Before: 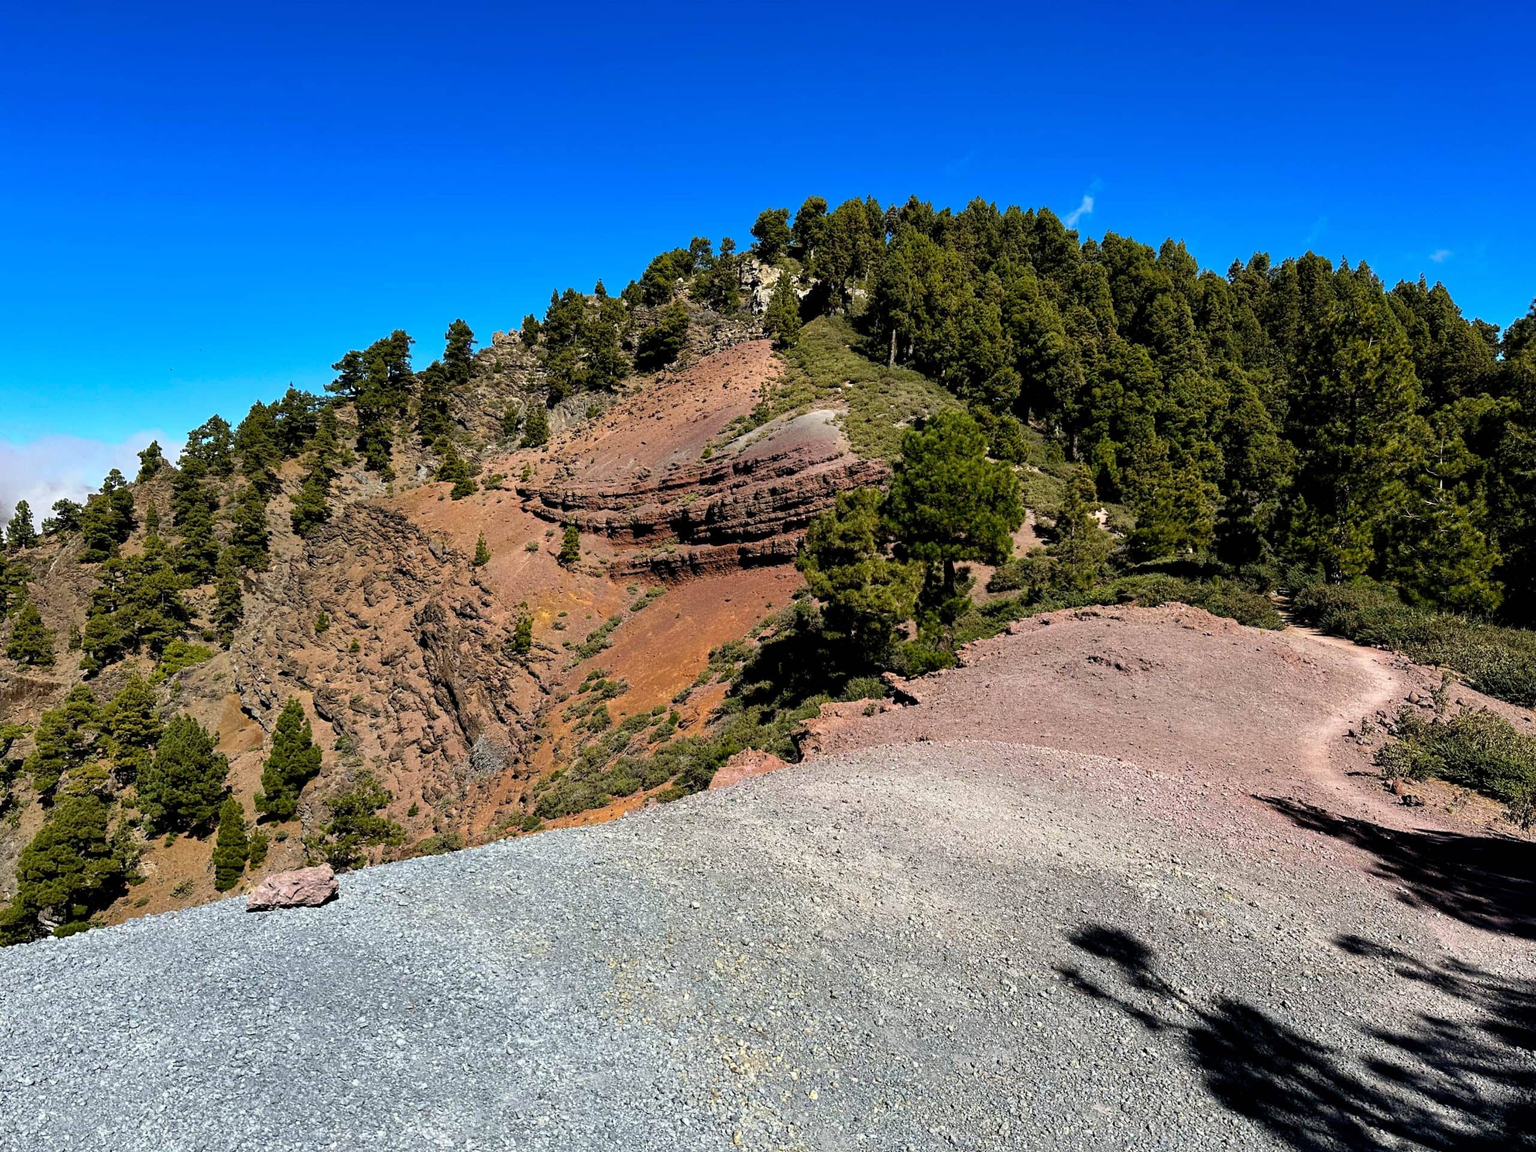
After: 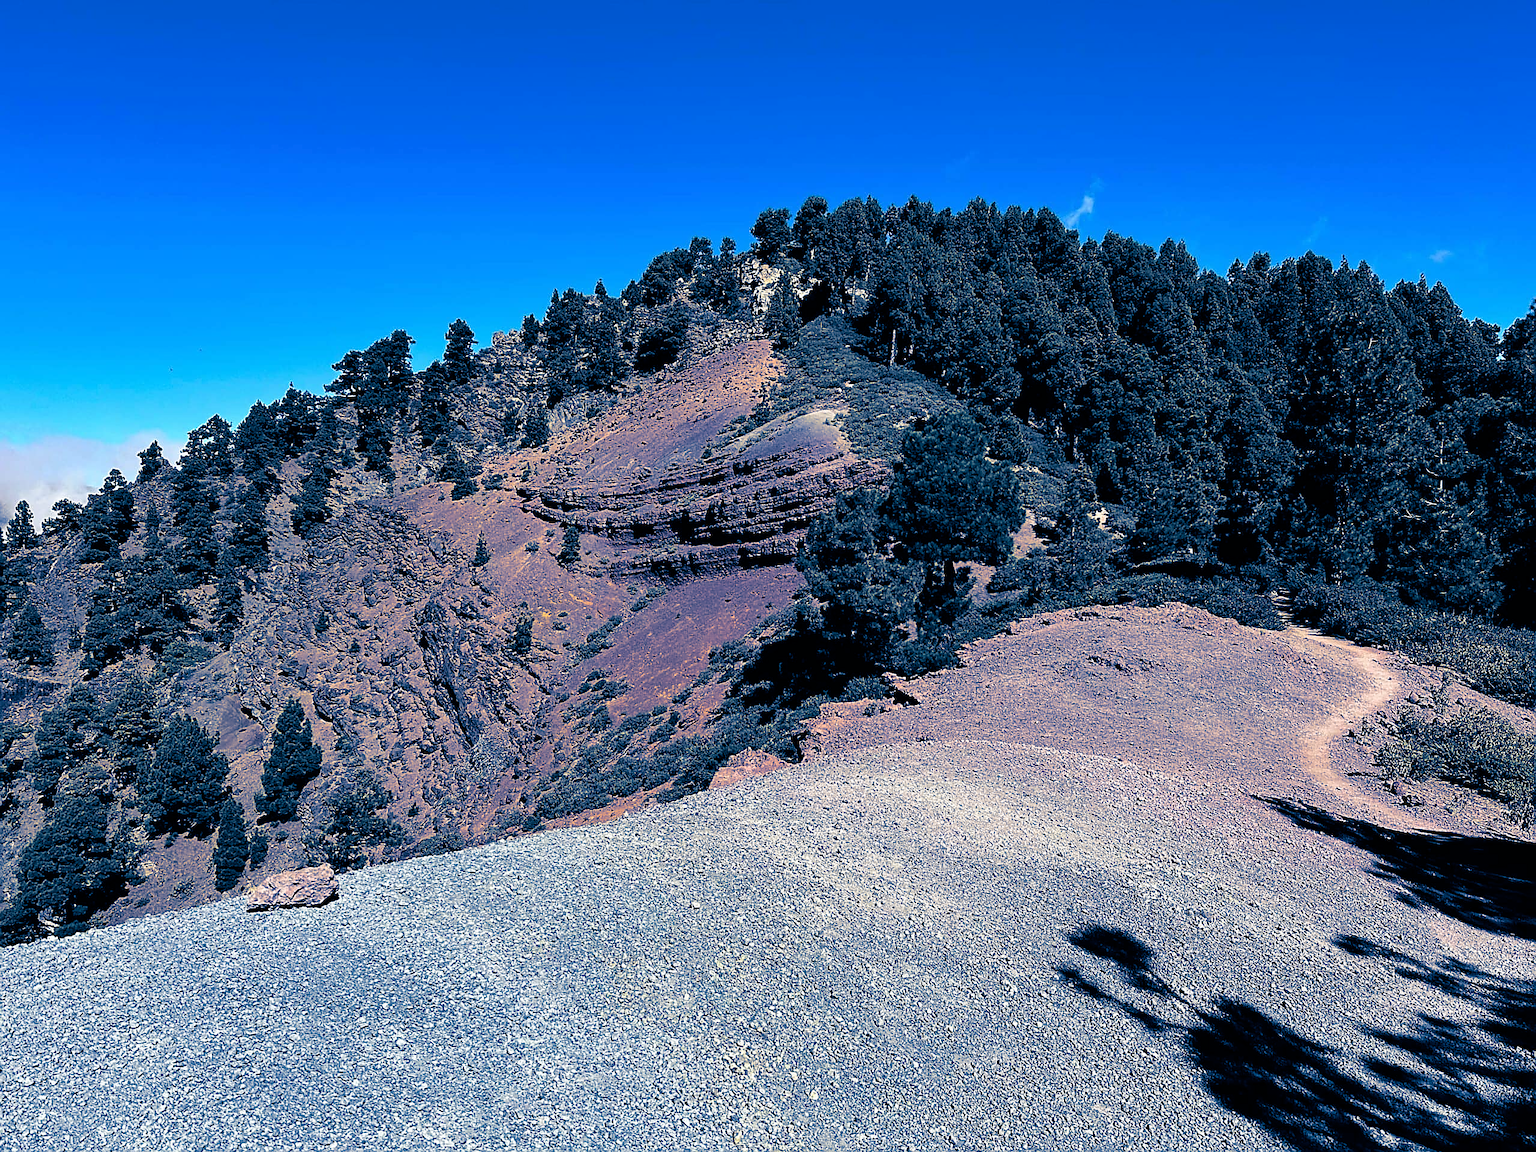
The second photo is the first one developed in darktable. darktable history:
split-toning: shadows › hue 226.8°, shadows › saturation 1, highlights › saturation 0, balance -61.41
sharpen: radius 1.4, amount 1.25, threshold 0.7
